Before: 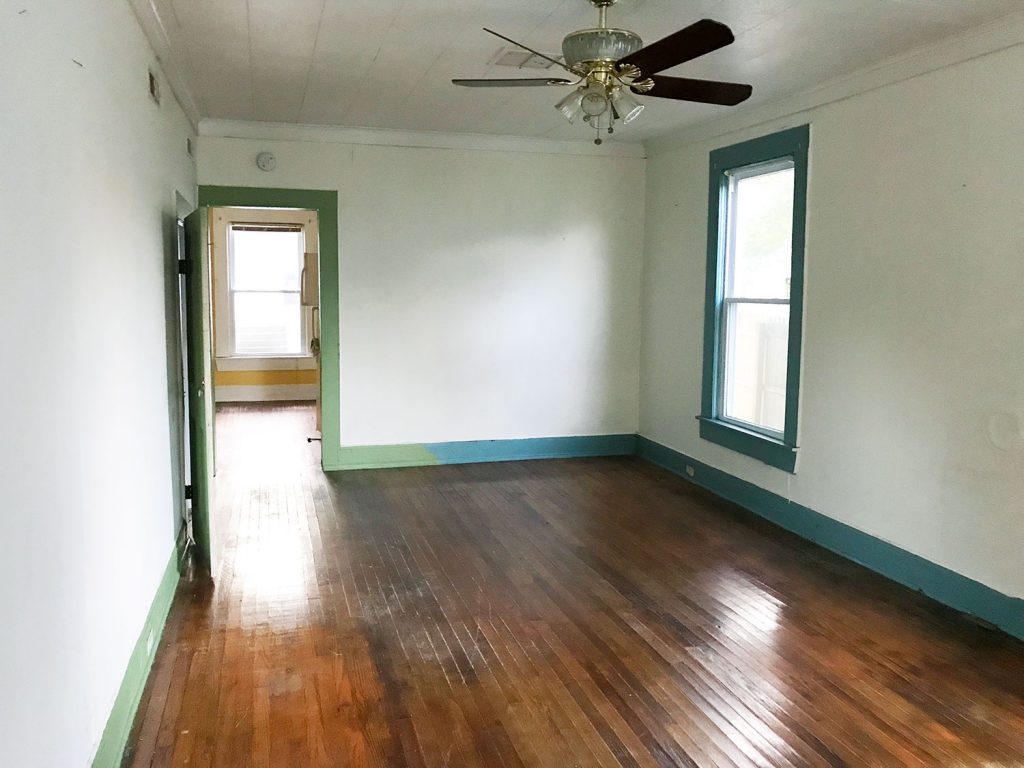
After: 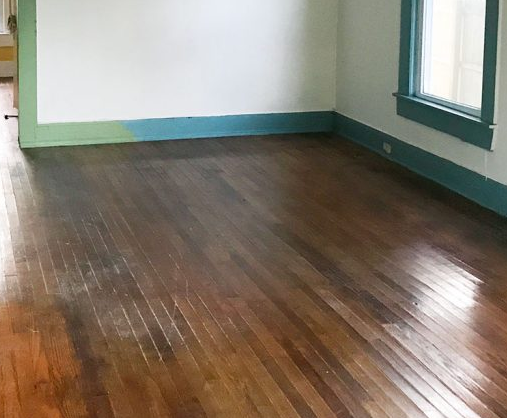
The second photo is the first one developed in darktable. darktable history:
crop: left 29.652%, top 42.096%, right 20.784%, bottom 3.475%
